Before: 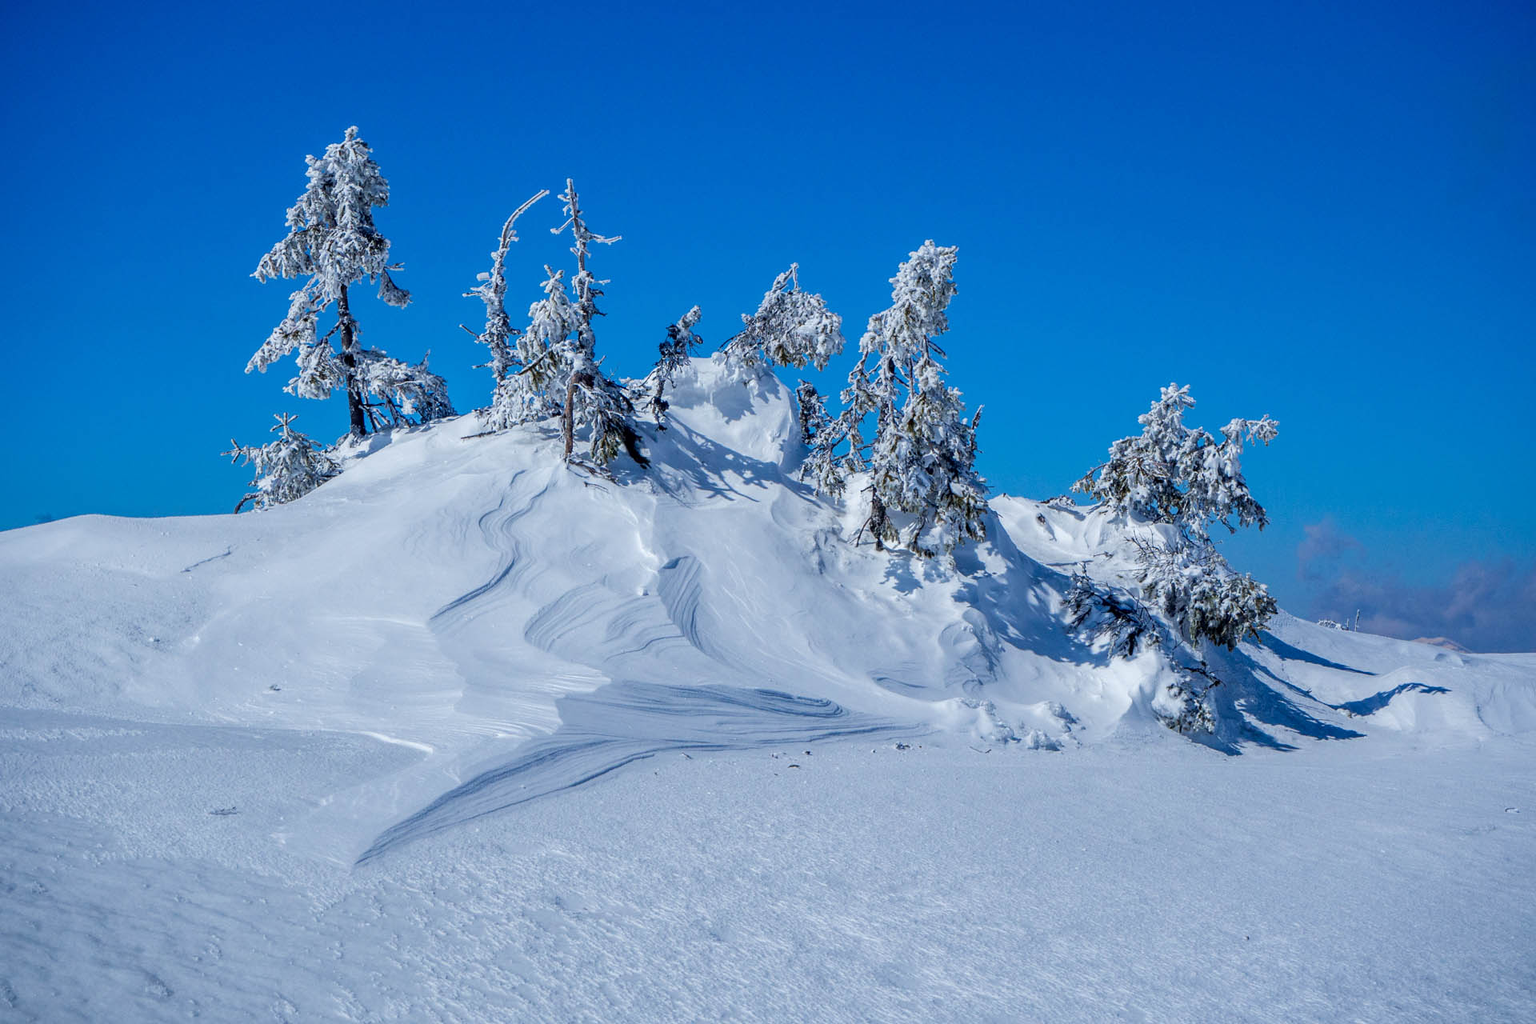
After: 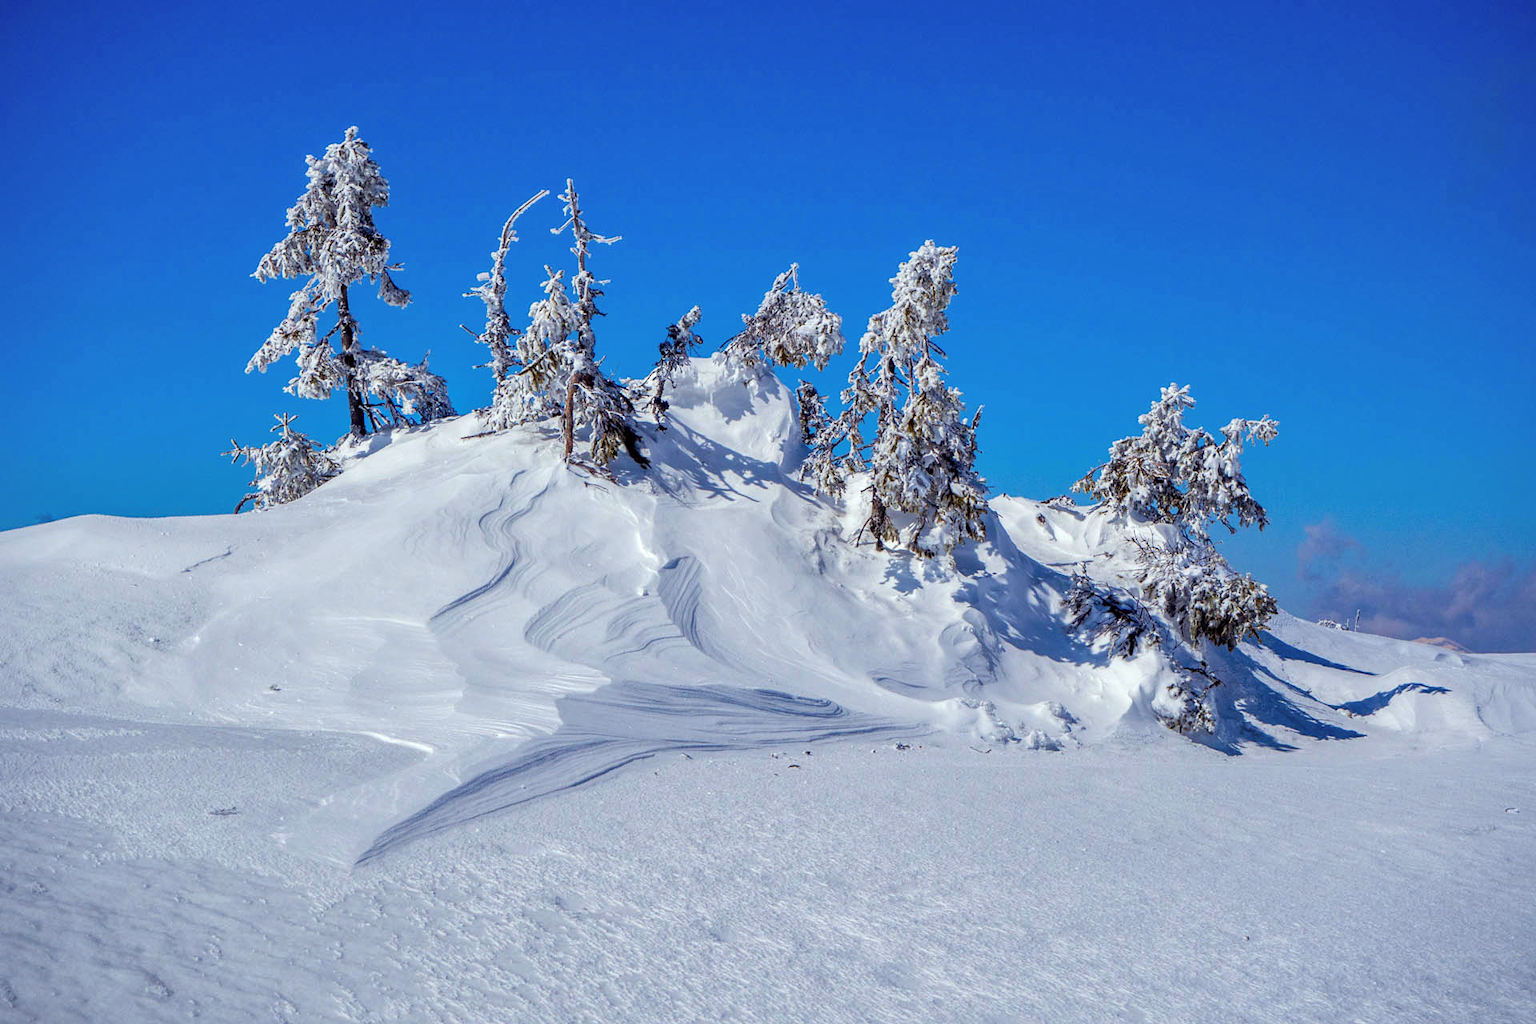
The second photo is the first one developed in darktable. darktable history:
local contrast: mode bilateral grid, contrast 21, coarseness 50, detail 119%, midtone range 0.2
color balance rgb: shadows lift › chroma 3.296%, shadows lift › hue 278.64°, power › luminance 9.763%, power › chroma 2.803%, power › hue 56.95°, perceptual saturation grading › global saturation 17.454%, contrast 4.894%
